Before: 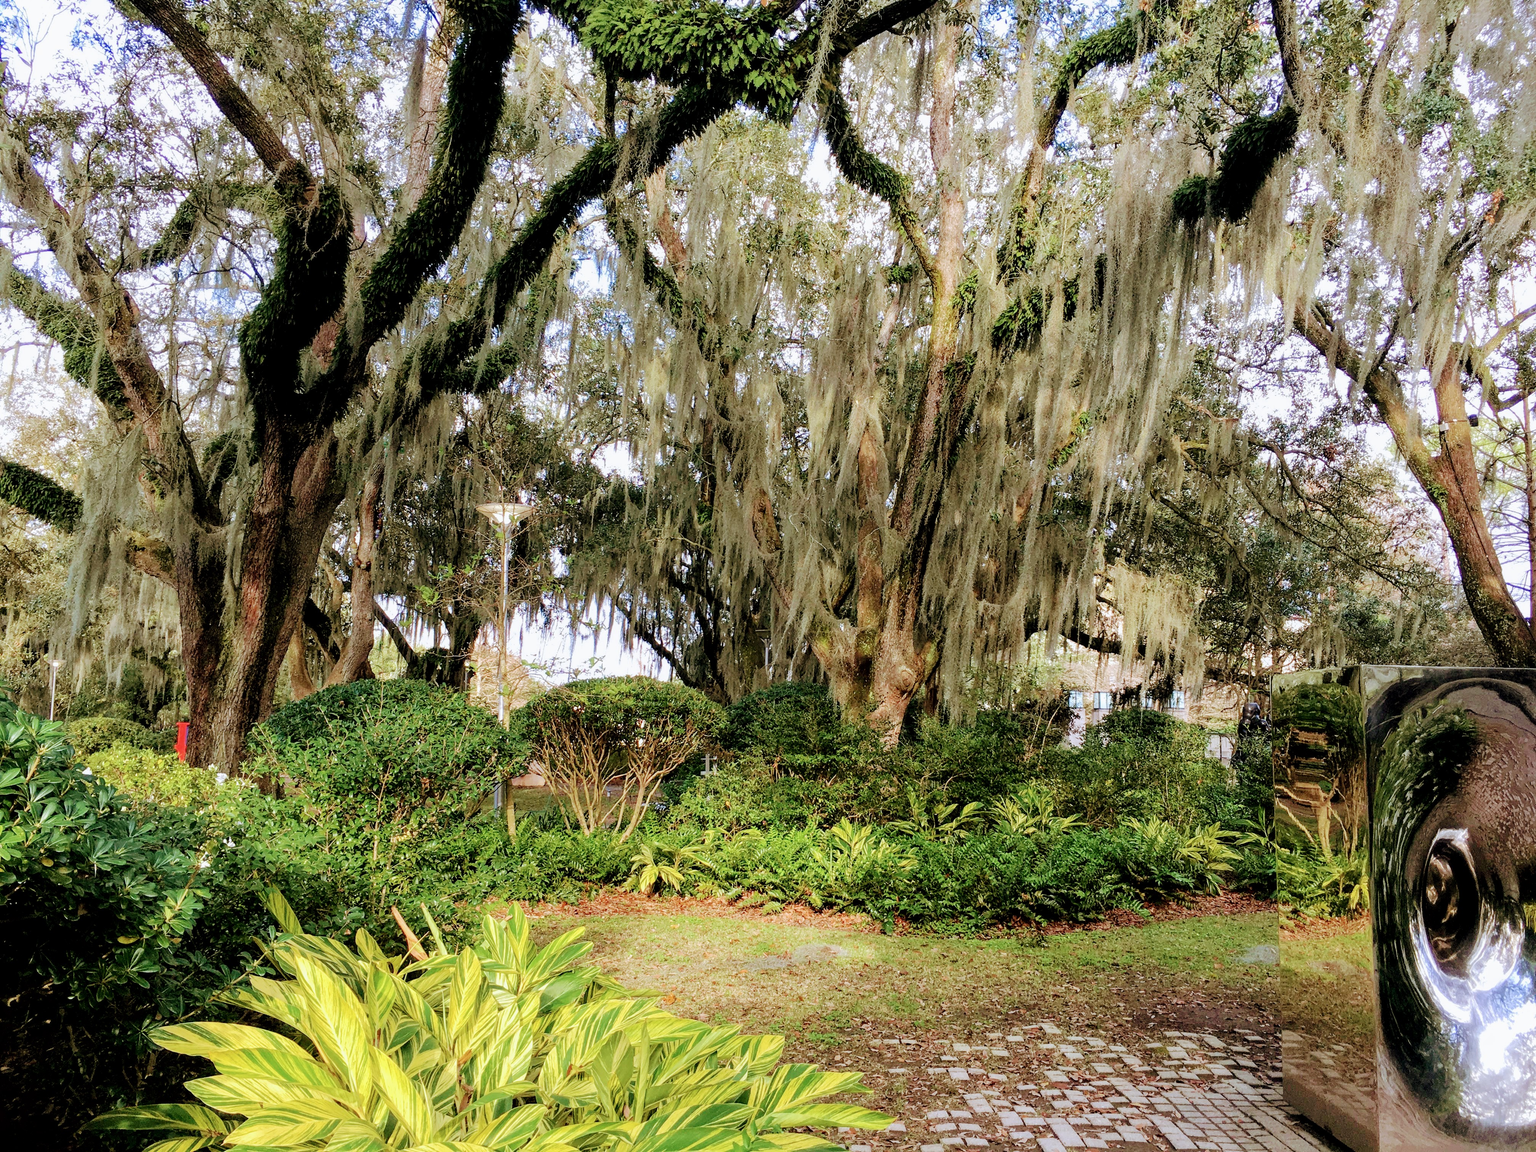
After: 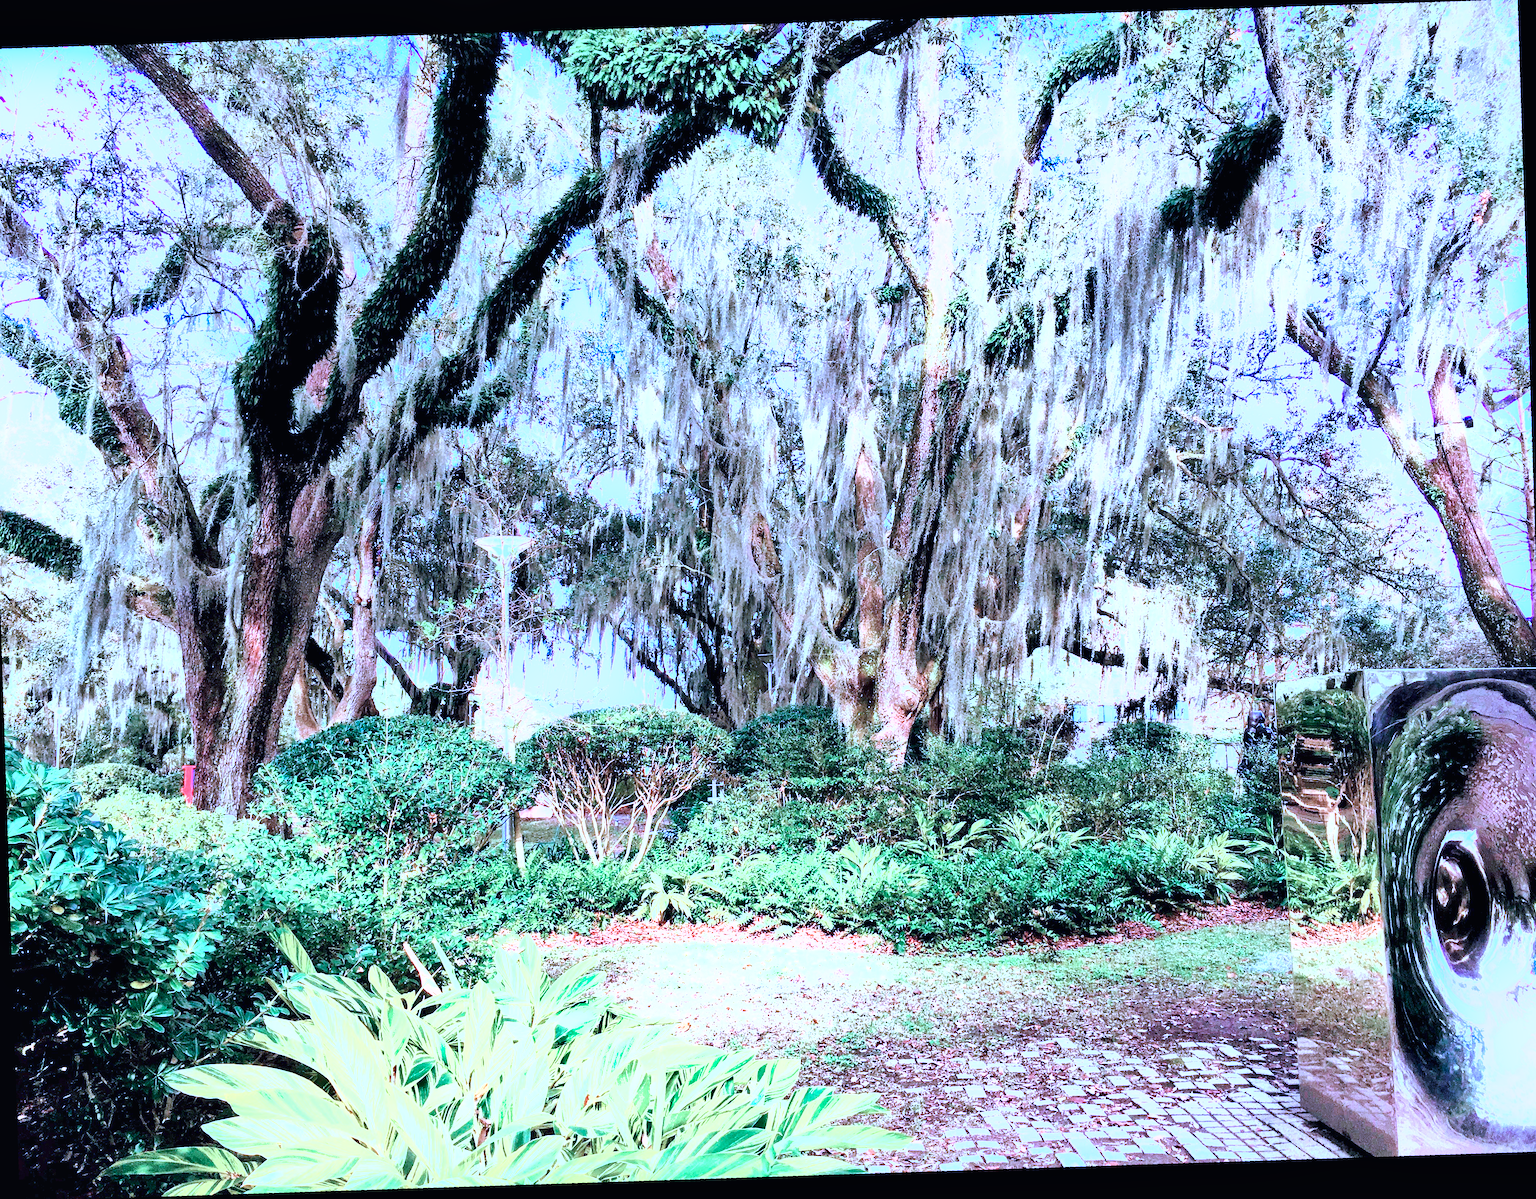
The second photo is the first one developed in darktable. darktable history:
exposure: black level correction 0, exposure 1.45 EV, compensate exposure bias true, compensate highlight preservation false
crop and rotate: angle -2.38°
rotate and perspective: rotation -4.25°, automatic cropping off
fill light: on, module defaults
shadows and highlights: low approximation 0.01, soften with gaussian
color calibration: output R [1.063, -0.012, -0.003, 0], output B [-0.079, 0.047, 1, 0], illuminant custom, x 0.46, y 0.43, temperature 2642.66 K
